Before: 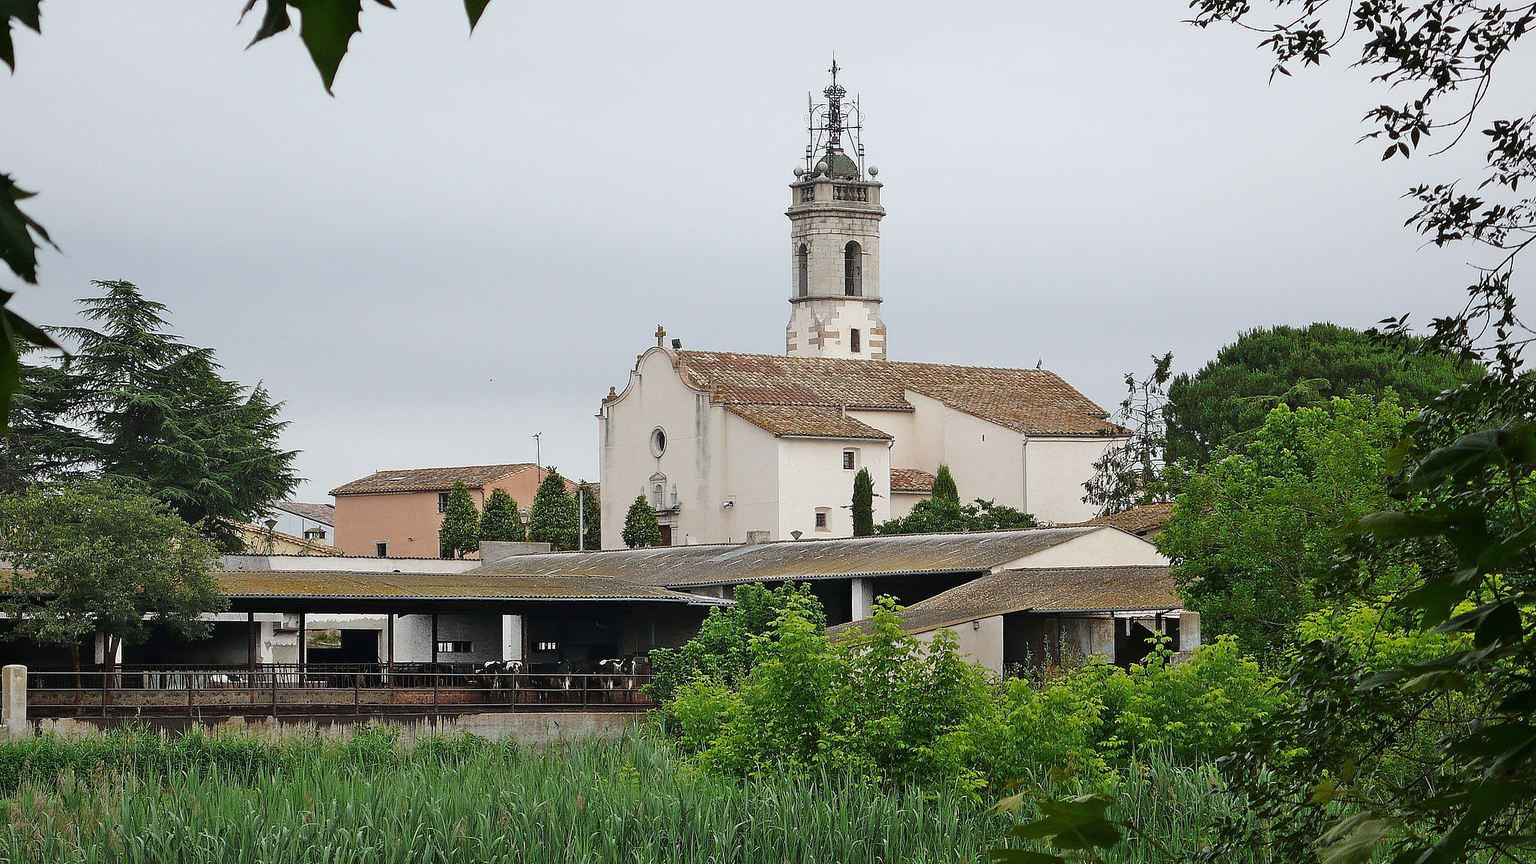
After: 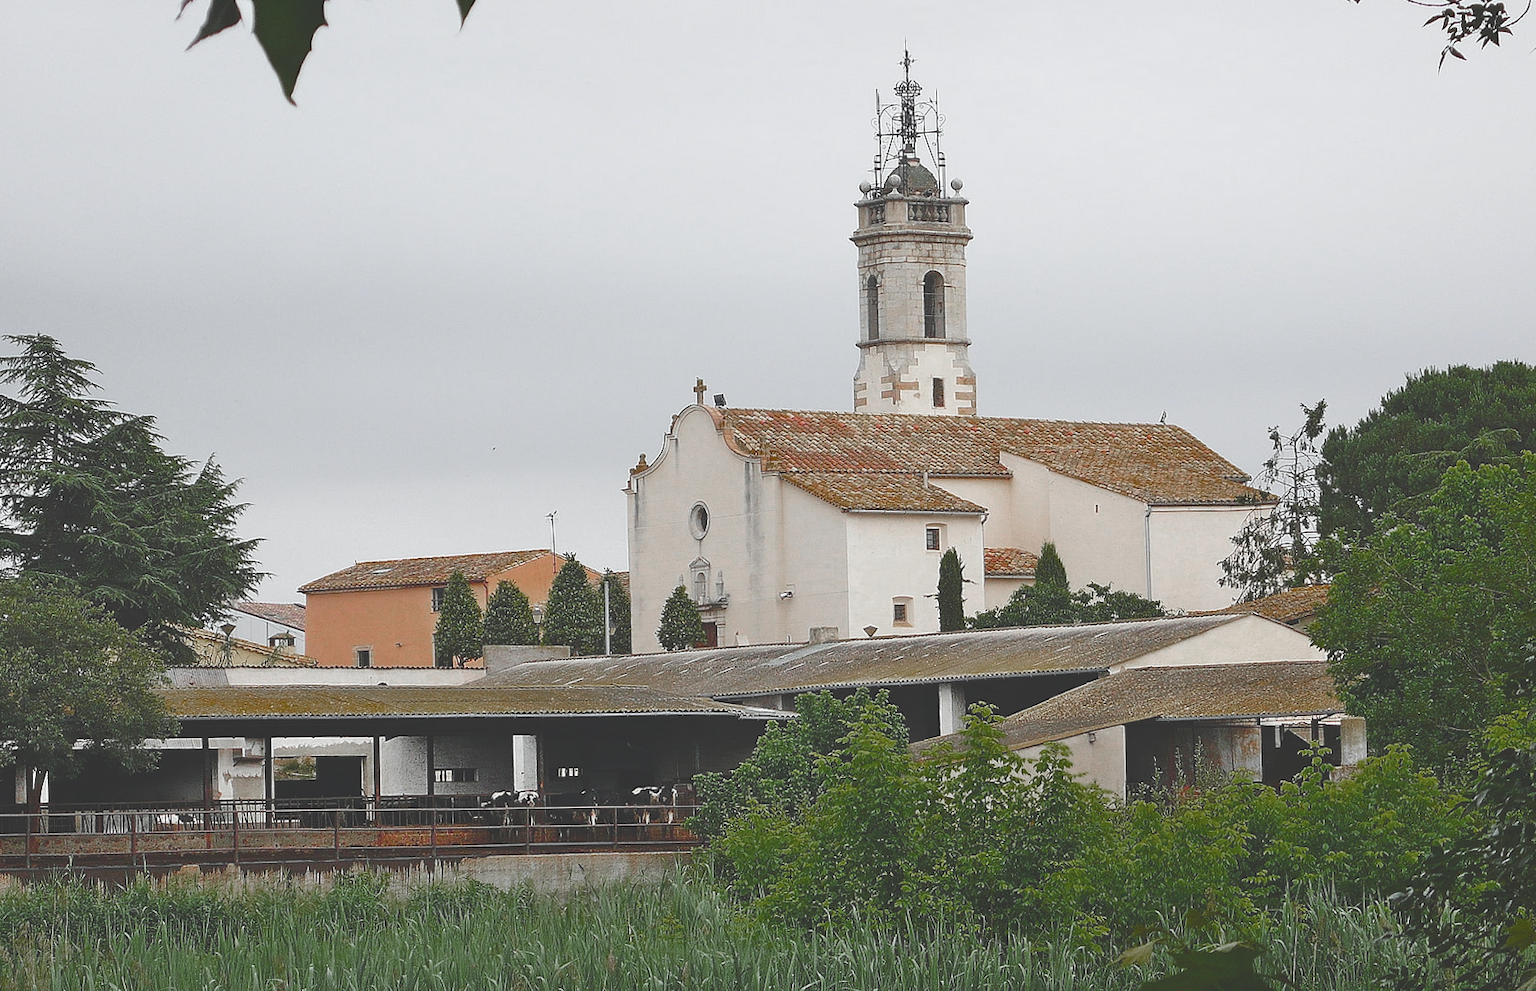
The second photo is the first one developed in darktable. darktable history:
color balance rgb: perceptual saturation grading › global saturation 35%, perceptual saturation grading › highlights -30%, perceptual saturation grading › shadows 35%, perceptual brilliance grading › global brilliance 3%, perceptual brilliance grading › highlights -3%, perceptual brilliance grading › shadows 3%
crop and rotate: angle 1°, left 4.281%, top 0.642%, right 11.383%, bottom 2.486%
color zones: curves: ch0 [(0, 0.48) (0.209, 0.398) (0.305, 0.332) (0.429, 0.493) (0.571, 0.5) (0.714, 0.5) (0.857, 0.5) (1, 0.48)]; ch1 [(0, 0.736) (0.143, 0.625) (0.225, 0.371) (0.429, 0.256) (0.571, 0.241) (0.714, 0.213) (0.857, 0.48) (1, 0.736)]; ch2 [(0, 0.448) (0.143, 0.498) (0.286, 0.5) (0.429, 0.5) (0.571, 0.5) (0.714, 0.5) (0.857, 0.5) (1, 0.448)]
exposure: black level correction -0.028, compensate highlight preservation false
